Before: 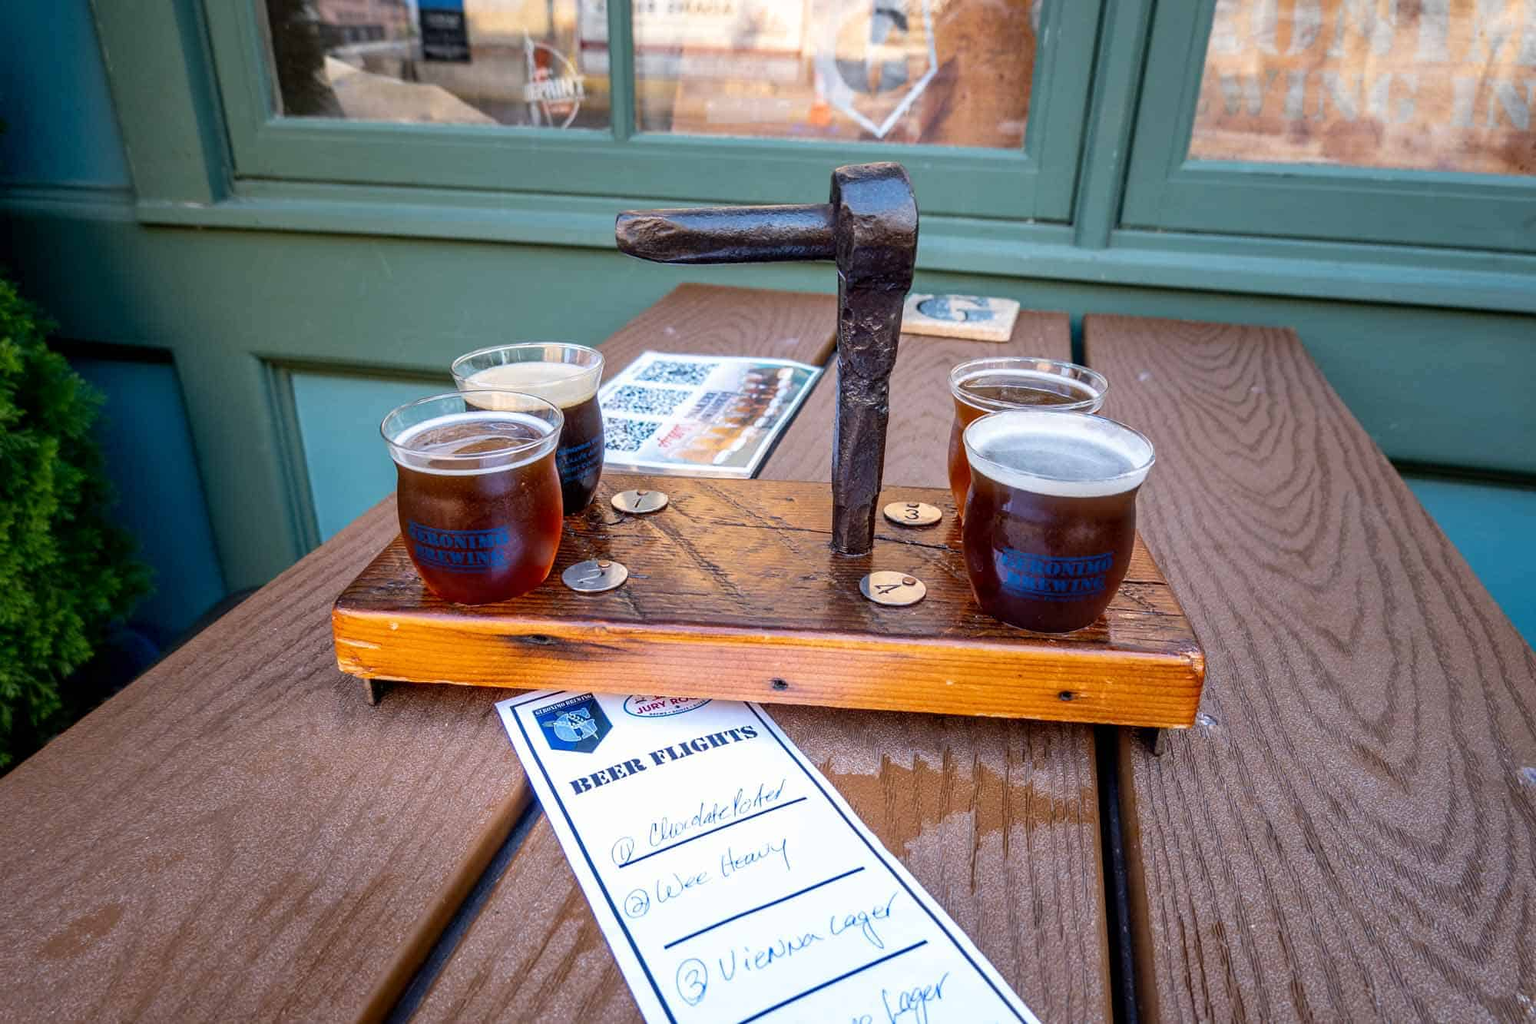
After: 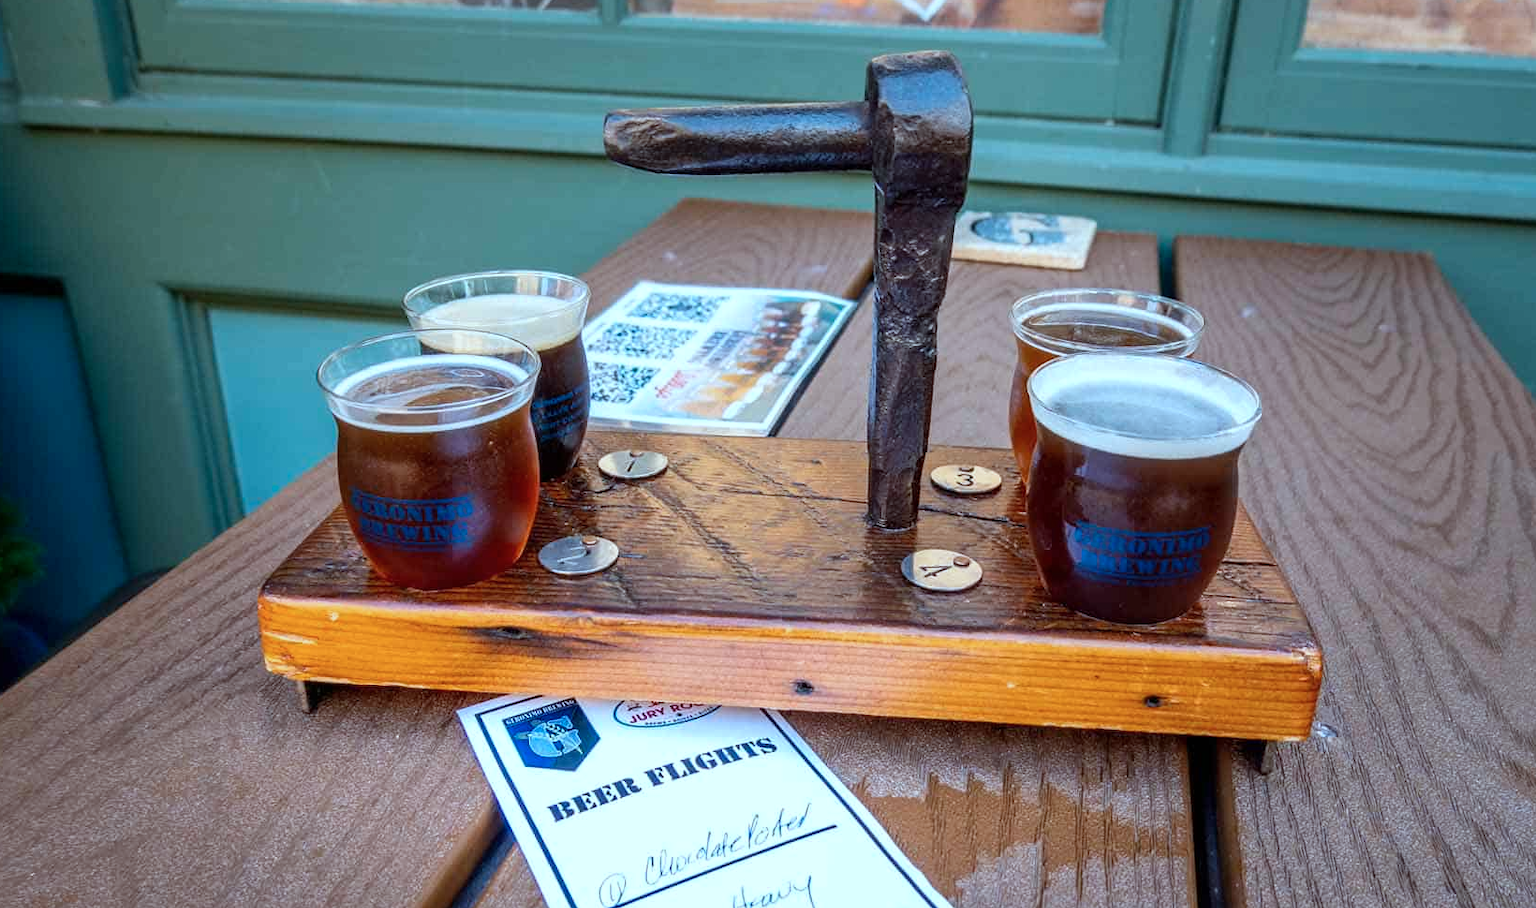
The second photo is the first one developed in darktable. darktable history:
crop: left 7.856%, top 11.836%, right 10.12%, bottom 15.387%
color correction: highlights a* -10.04, highlights b* -10.37
